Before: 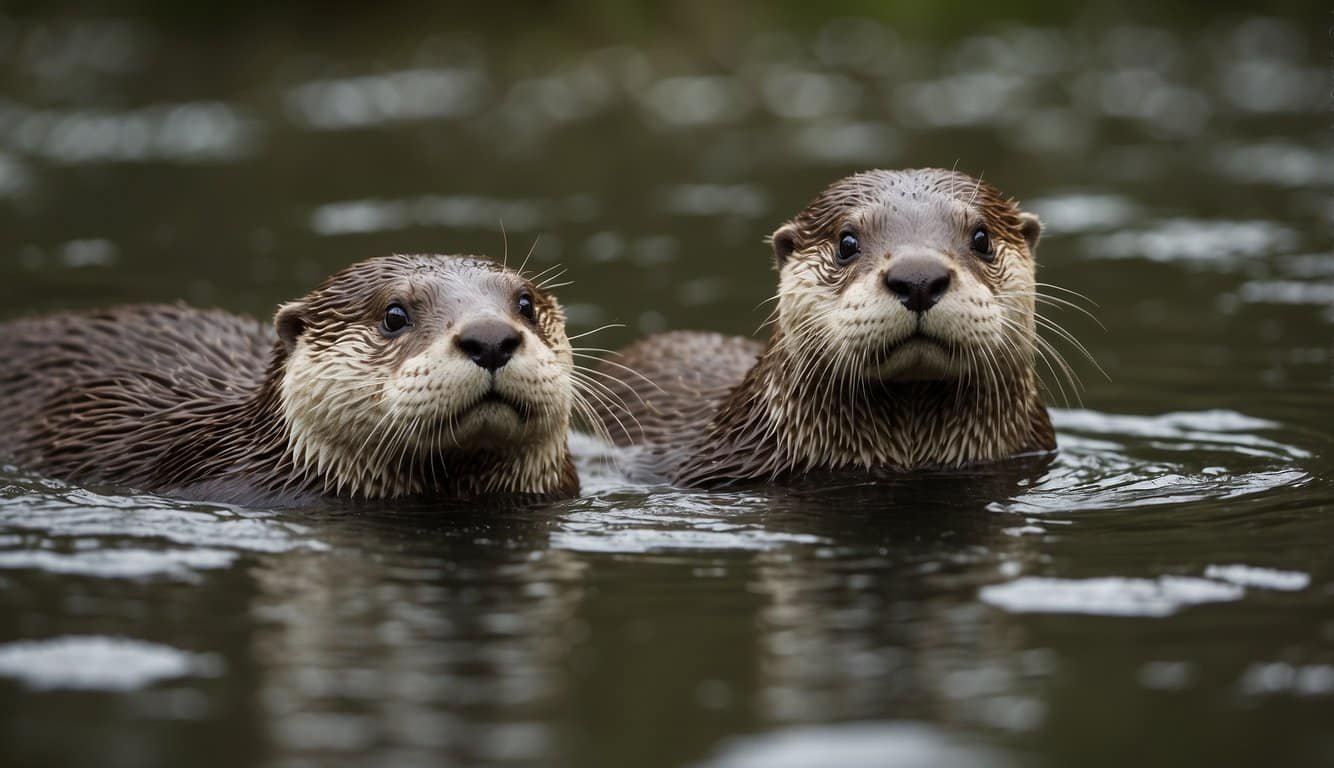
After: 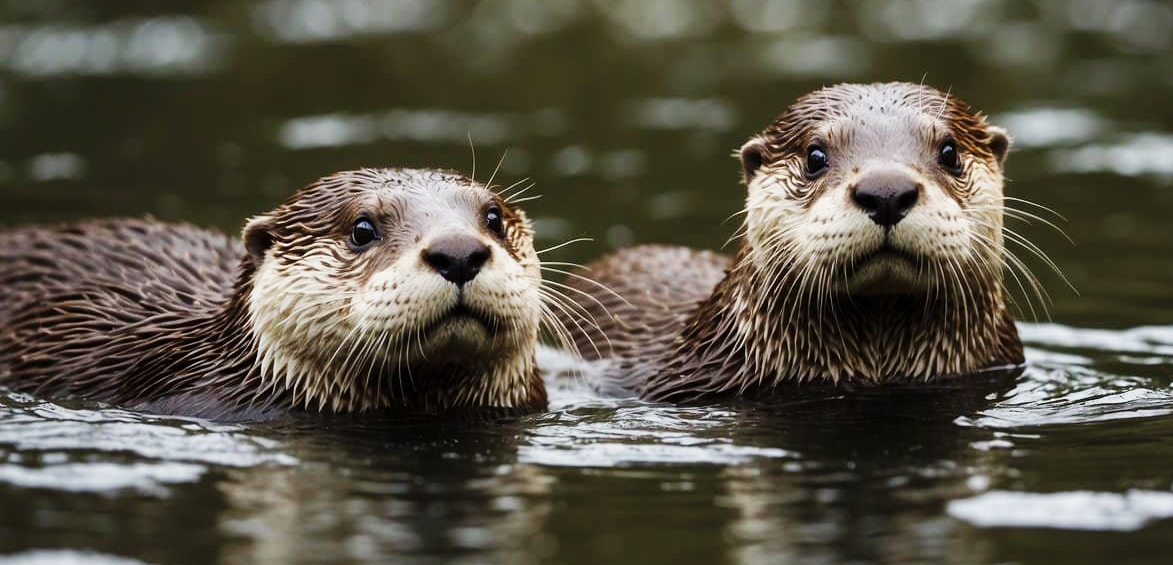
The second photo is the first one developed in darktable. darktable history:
base curve: curves: ch0 [(0, 0) (0.032, 0.025) (0.121, 0.166) (0.206, 0.329) (0.605, 0.79) (1, 1)], preserve colors none
crop and rotate: left 2.425%, top 11.305%, right 9.6%, bottom 15.08%
